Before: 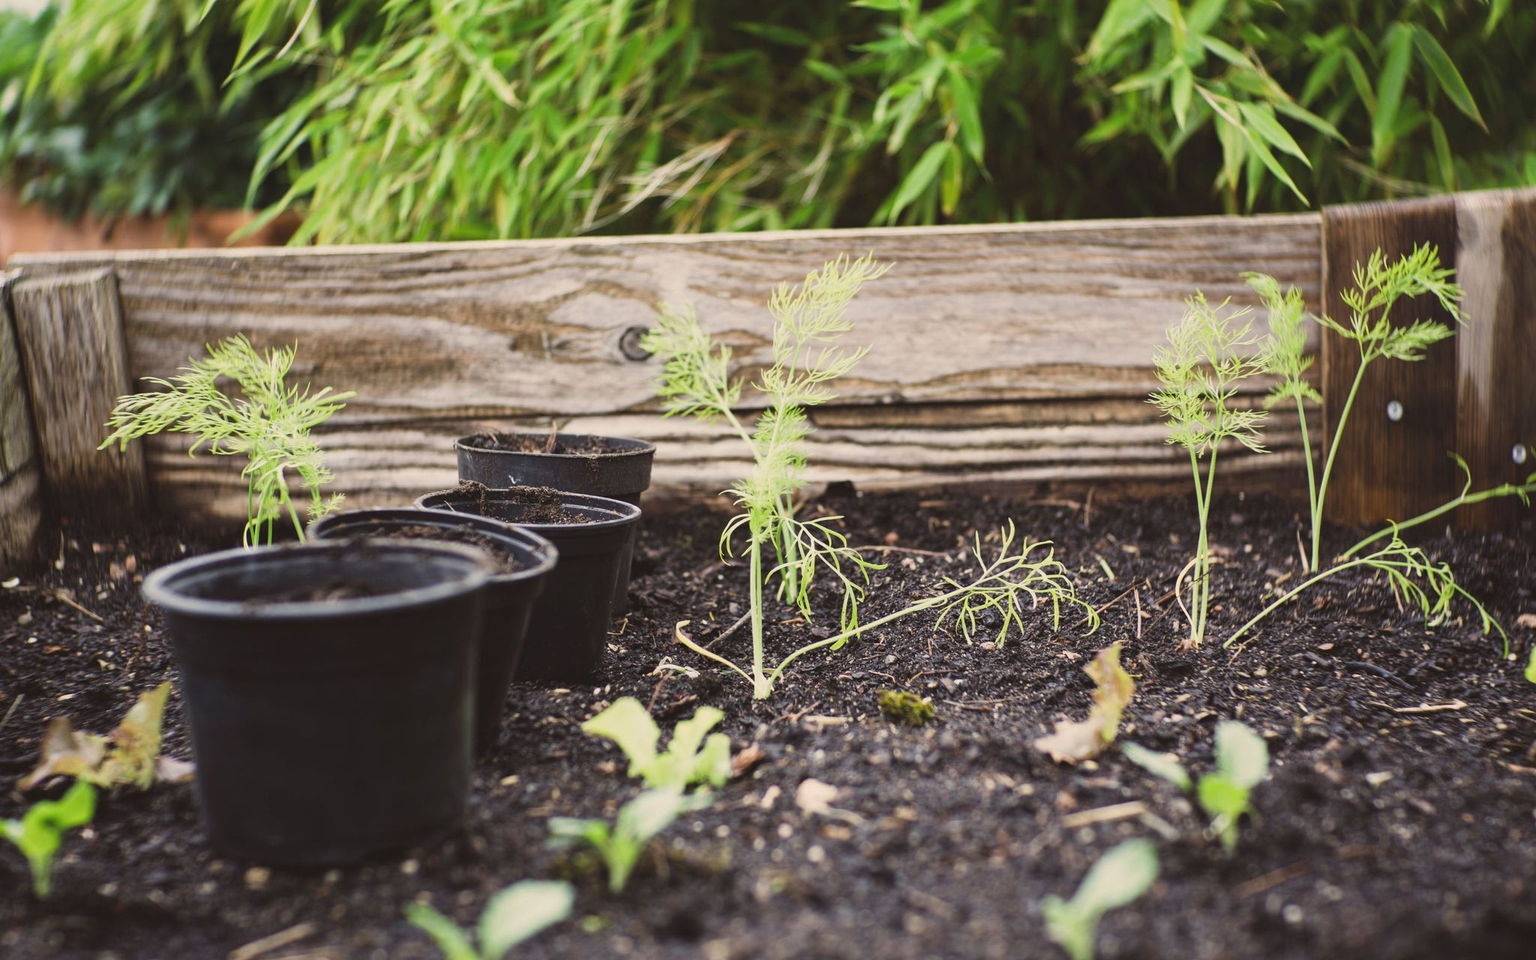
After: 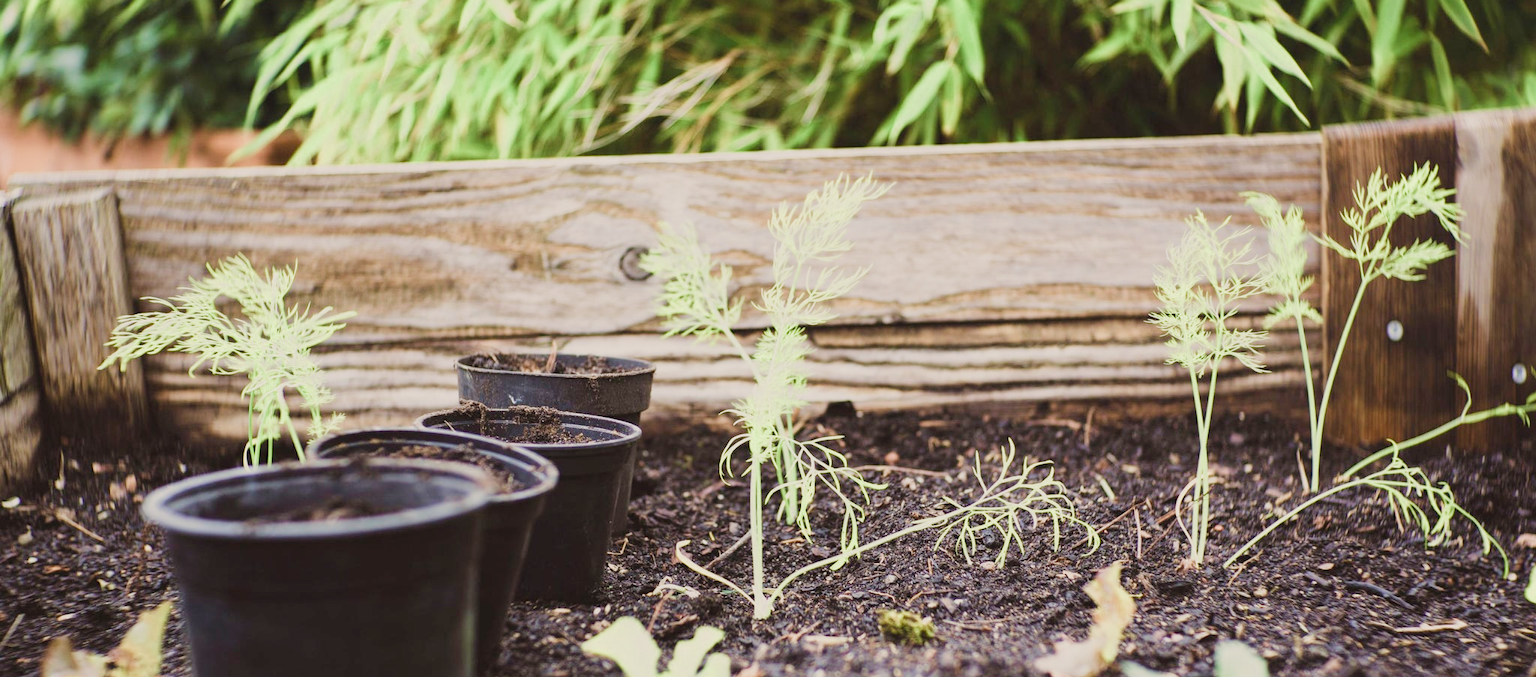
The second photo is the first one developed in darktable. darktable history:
filmic rgb: black relative exposure -7.65 EV, white relative exposure 4.56 EV, hardness 3.61, add noise in highlights 0, color science v3 (2019), use custom middle-gray values true, contrast in highlights soft
crop and rotate: top 8.397%, bottom 21.029%
velvia: on, module defaults
color balance rgb: shadows lift › hue 87.19°, linear chroma grading › global chroma 13.073%, perceptual saturation grading › global saturation -10.5%, perceptual saturation grading › highlights -26.717%, perceptual saturation grading › shadows 21.789%, perceptual brilliance grading › mid-tones 10.159%, perceptual brilliance grading › shadows 14.891%, global vibrance 15.832%, saturation formula JzAzBz (2021)
exposure: exposure 0.559 EV, compensate exposure bias true, compensate highlight preservation false
